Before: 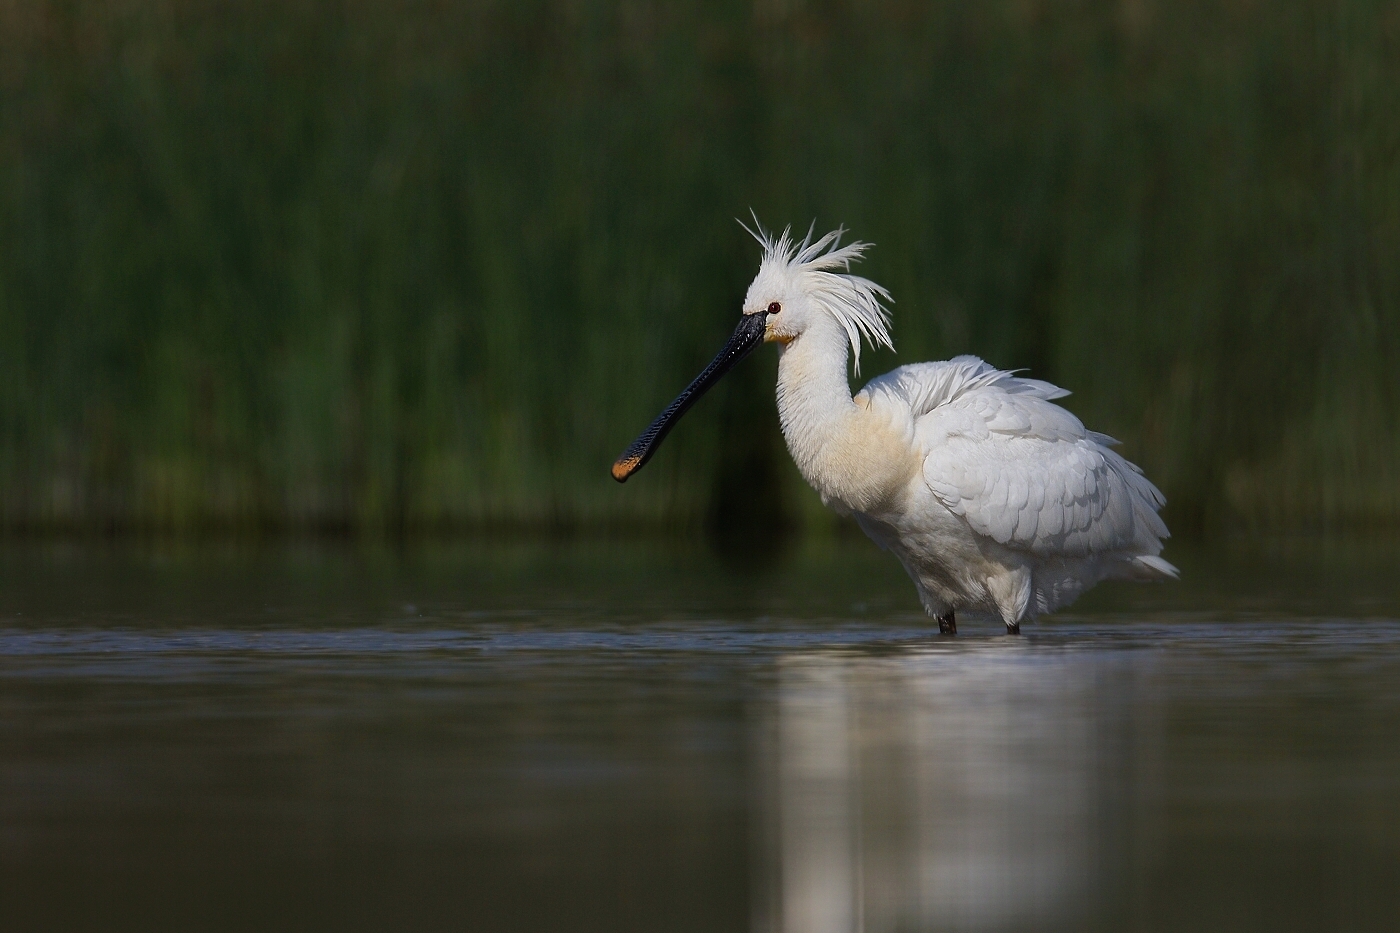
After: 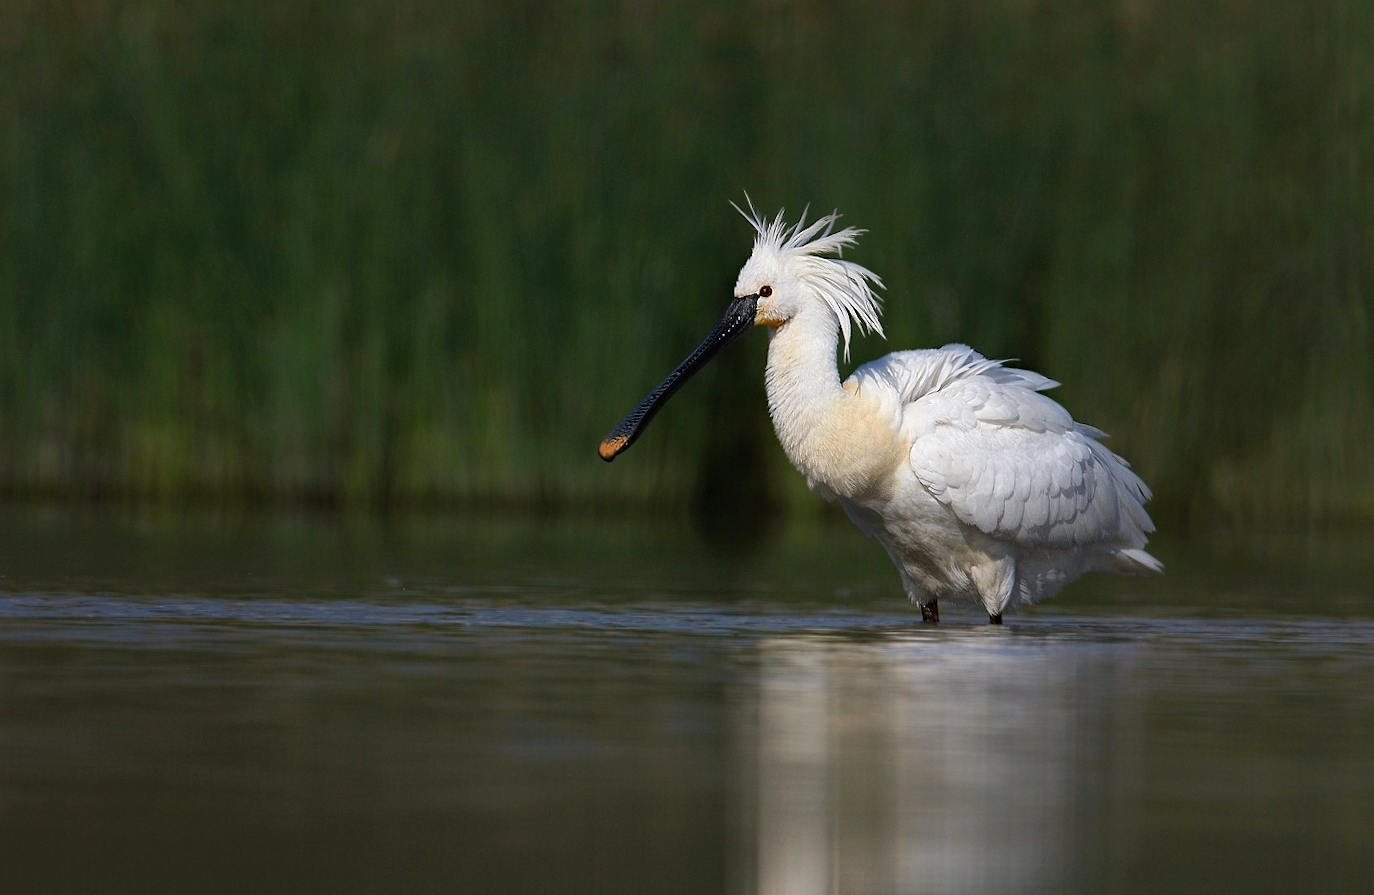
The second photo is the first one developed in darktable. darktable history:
exposure: exposure 0.375 EV, compensate highlight preservation false
rotate and perspective: rotation 1.57°, crop left 0.018, crop right 0.982, crop top 0.039, crop bottom 0.961
haze removal: adaptive false
